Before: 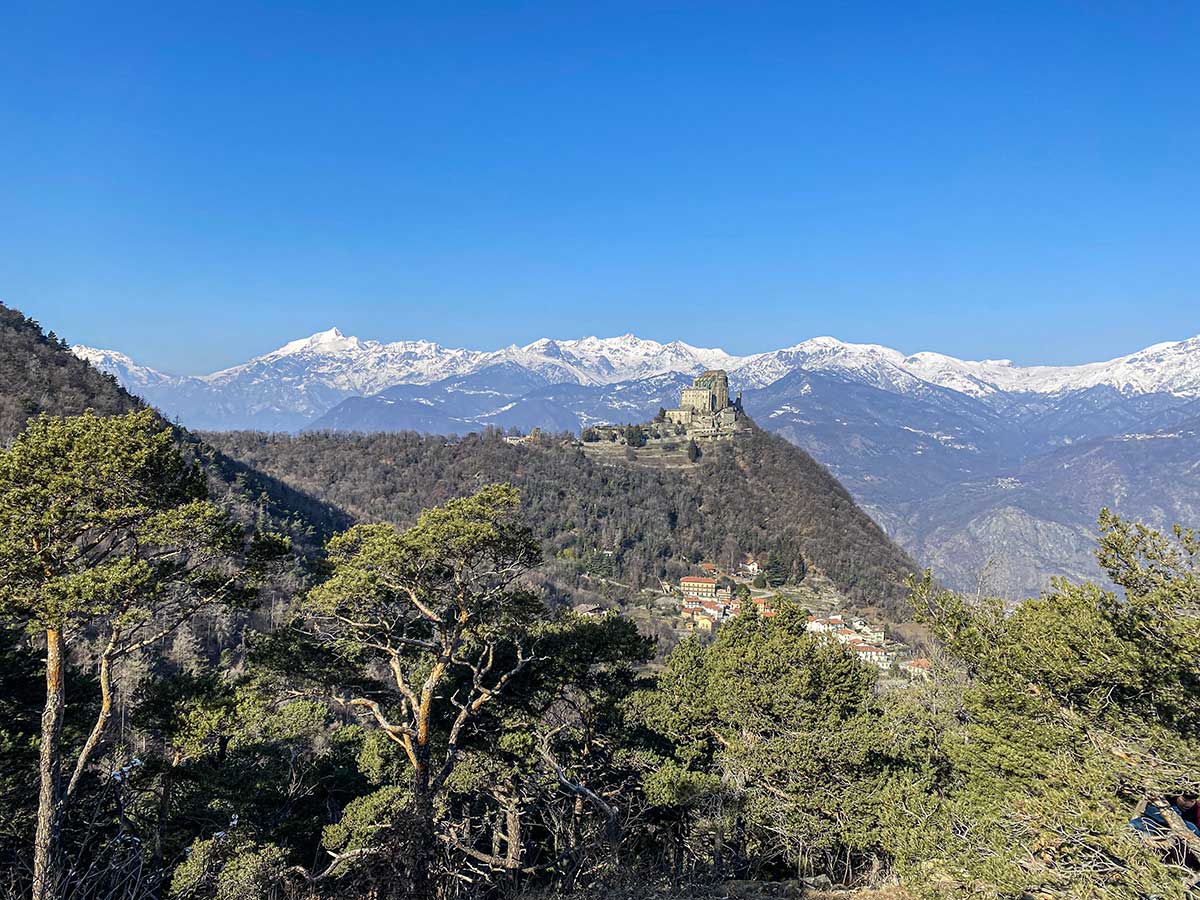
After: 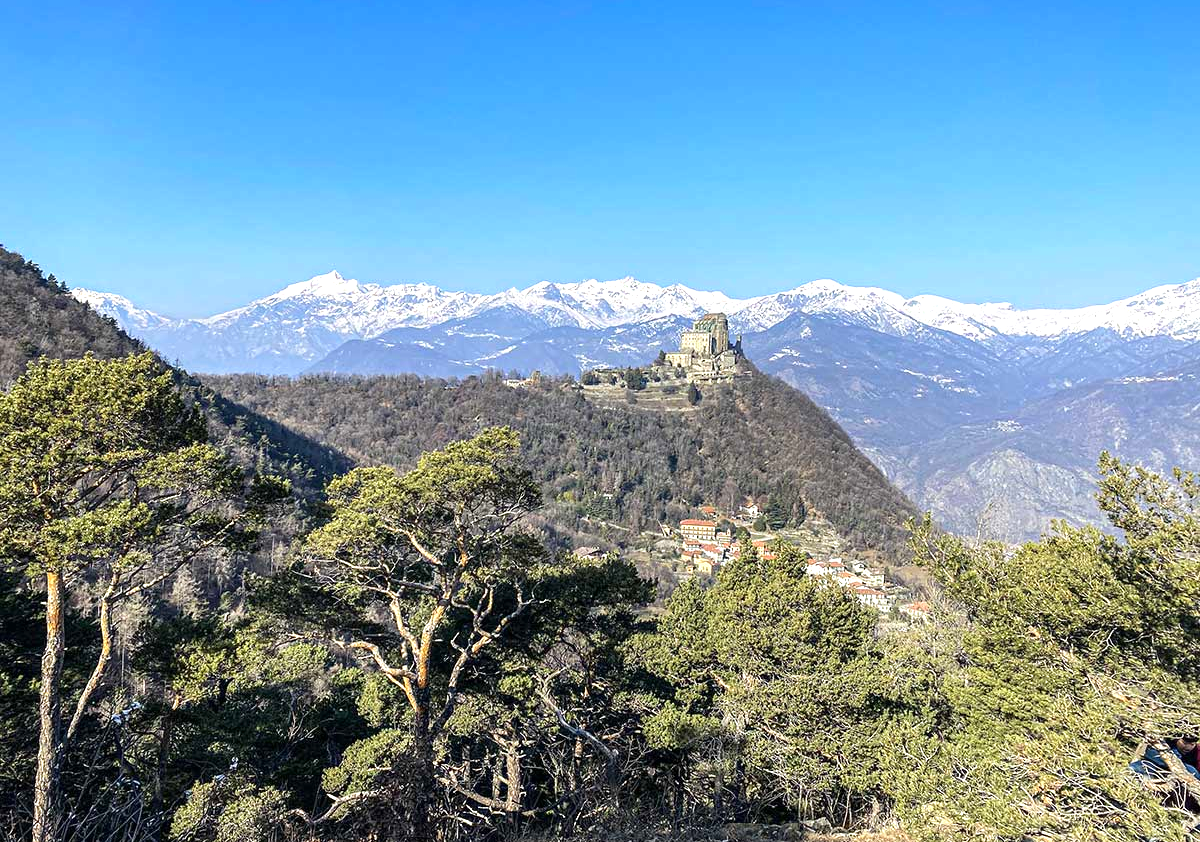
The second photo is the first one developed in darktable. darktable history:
exposure: exposure 0.602 EV, compensate highlight preservation false
crop and rotate: top 6.42%
